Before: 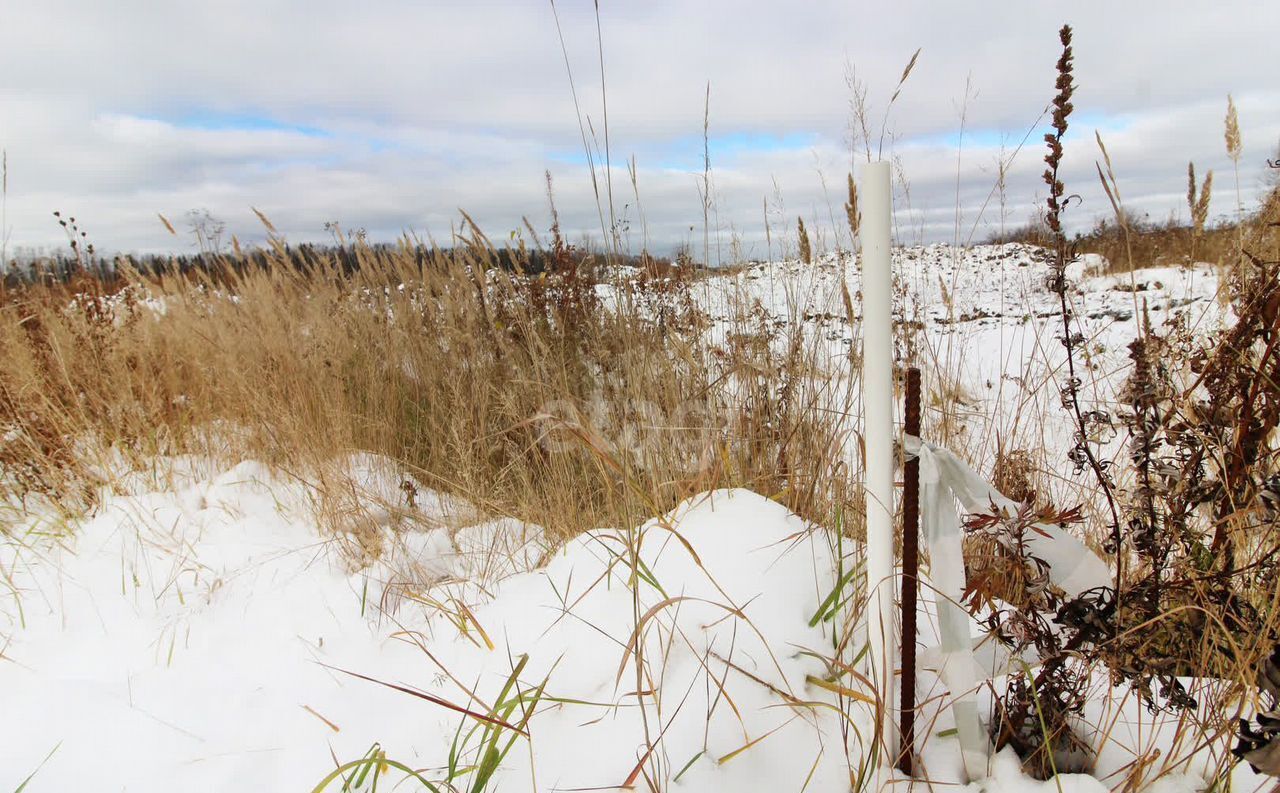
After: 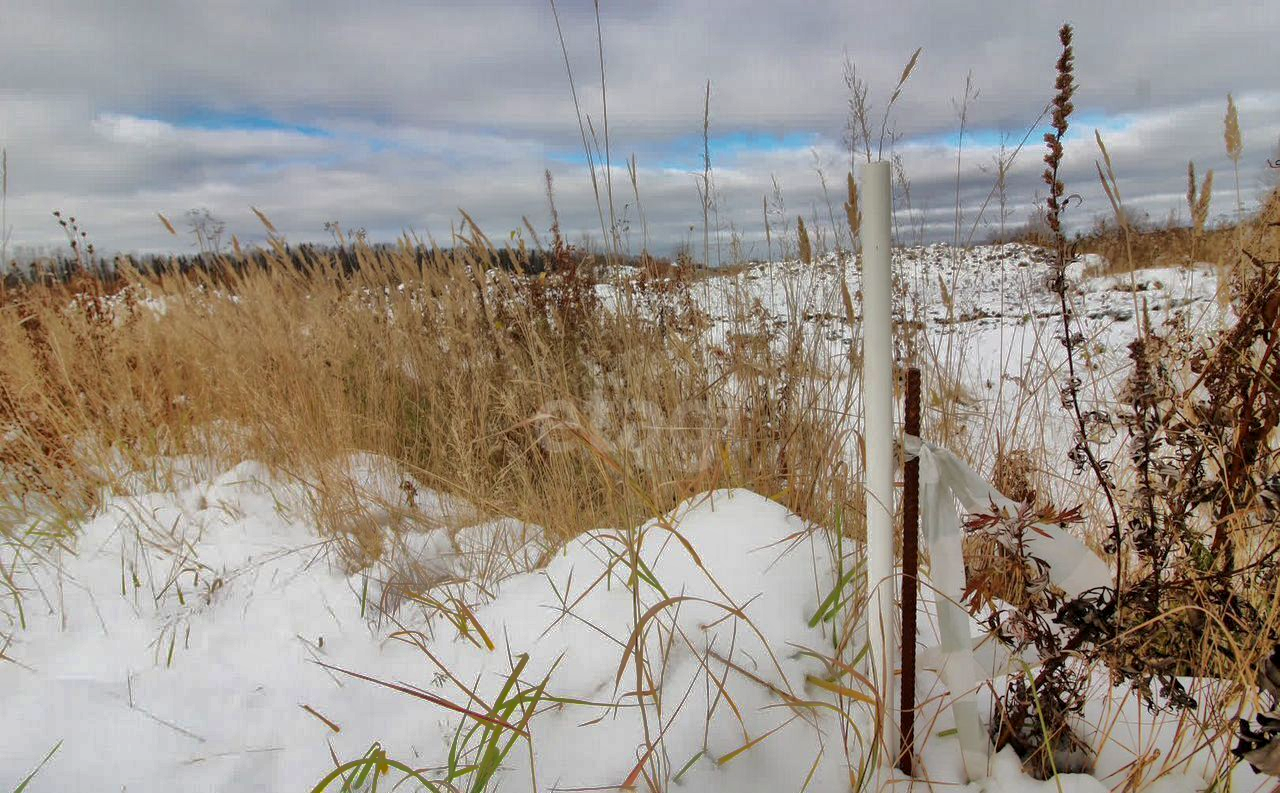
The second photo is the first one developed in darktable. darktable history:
shadows and highlights: shadows -19.91, highlights -73.15
local contrast: highlights 100%, shadows 100%, detail 120%, midtone range 0.2
